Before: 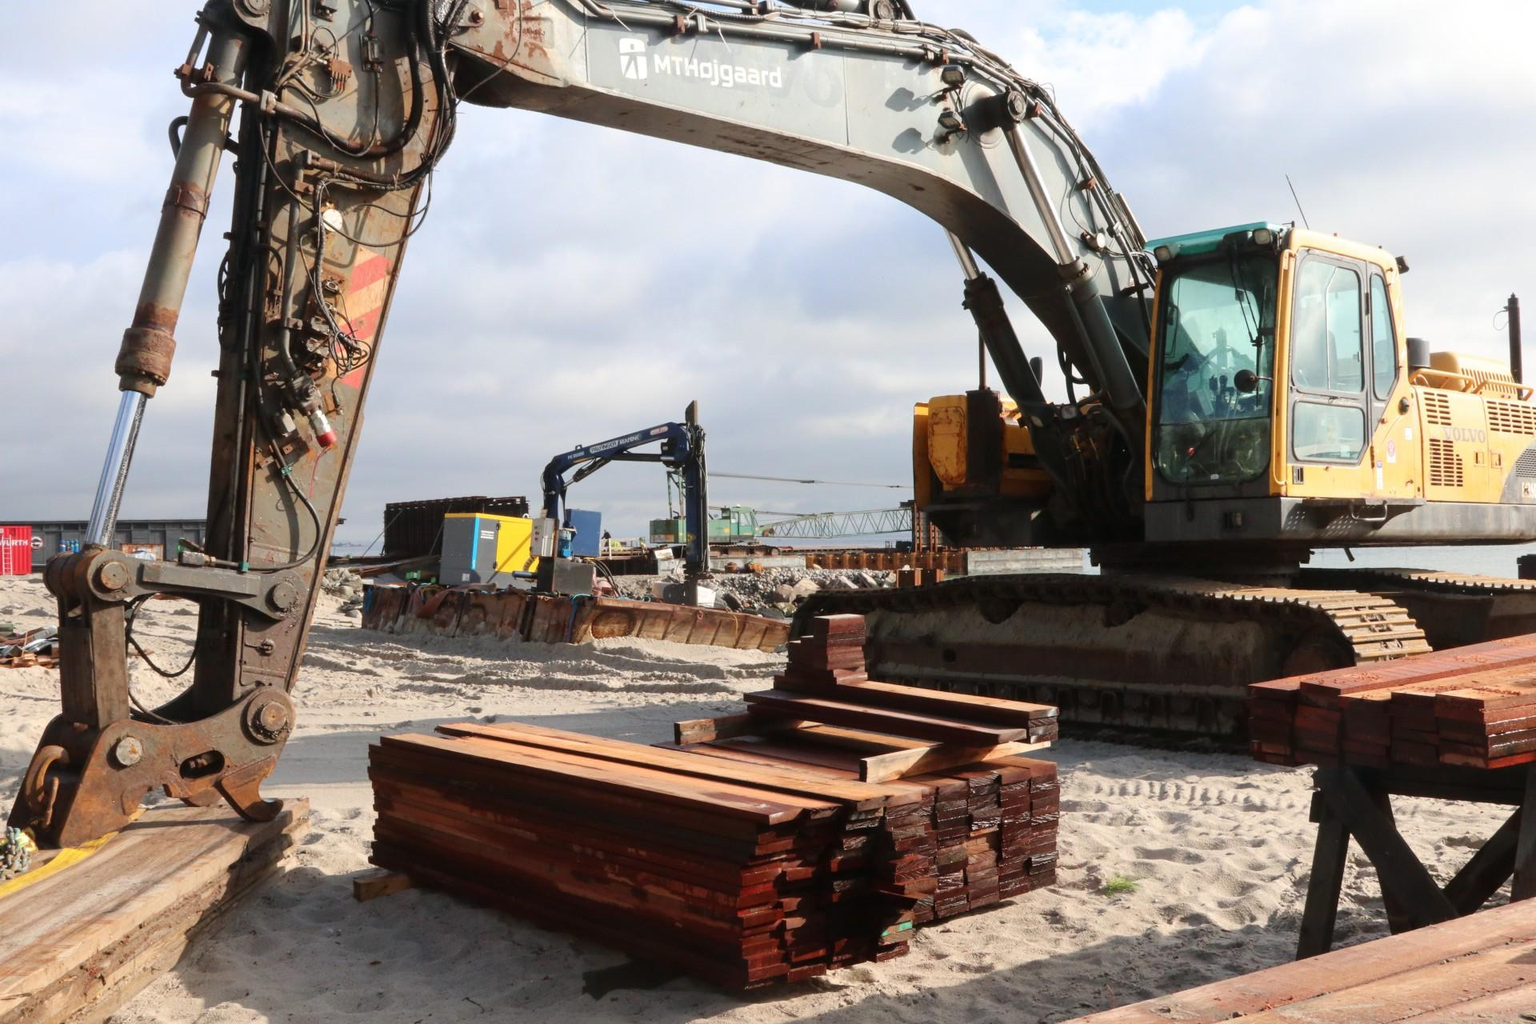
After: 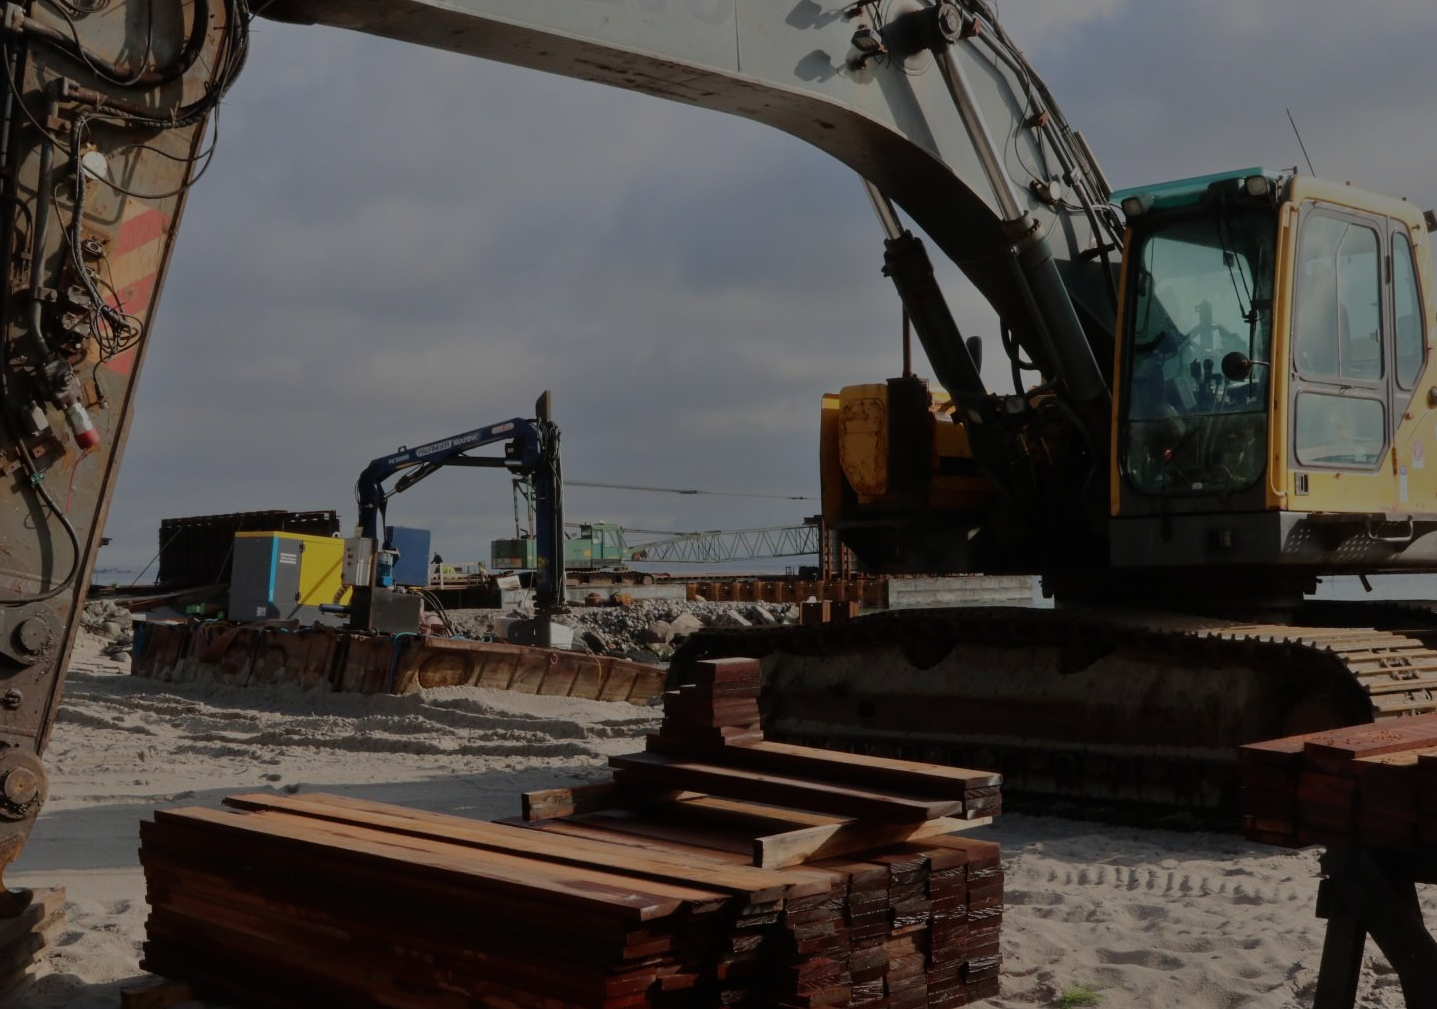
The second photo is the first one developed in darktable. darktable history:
crop: left 16.768%, top 8.653%, right 8.362%, bottom 12.485%
tone equalizer: -8 EV -2 EV, -7 EV -2 EV, -6 EV -2 EV, -5 EV -2 EV, -4 EV -2 EV, -3 EV -2 EV, -2 EV -2 EV, -1 EV -1.63 EV, +0 EV -2 EV
